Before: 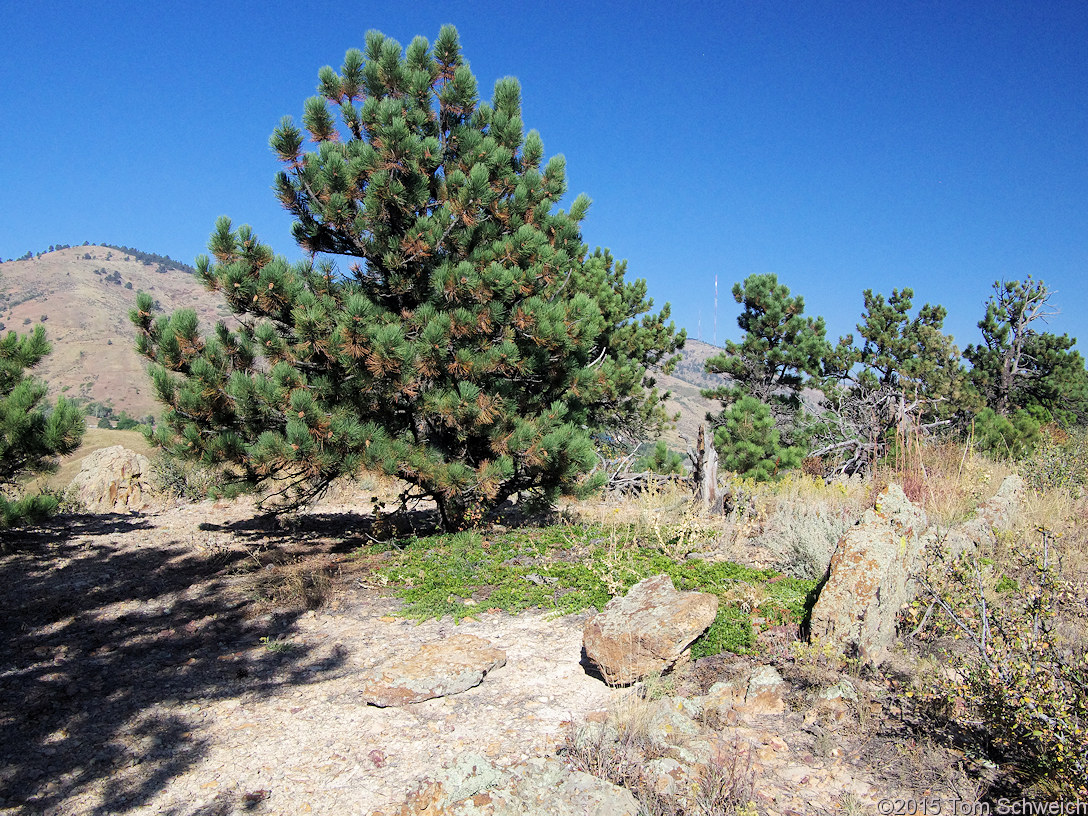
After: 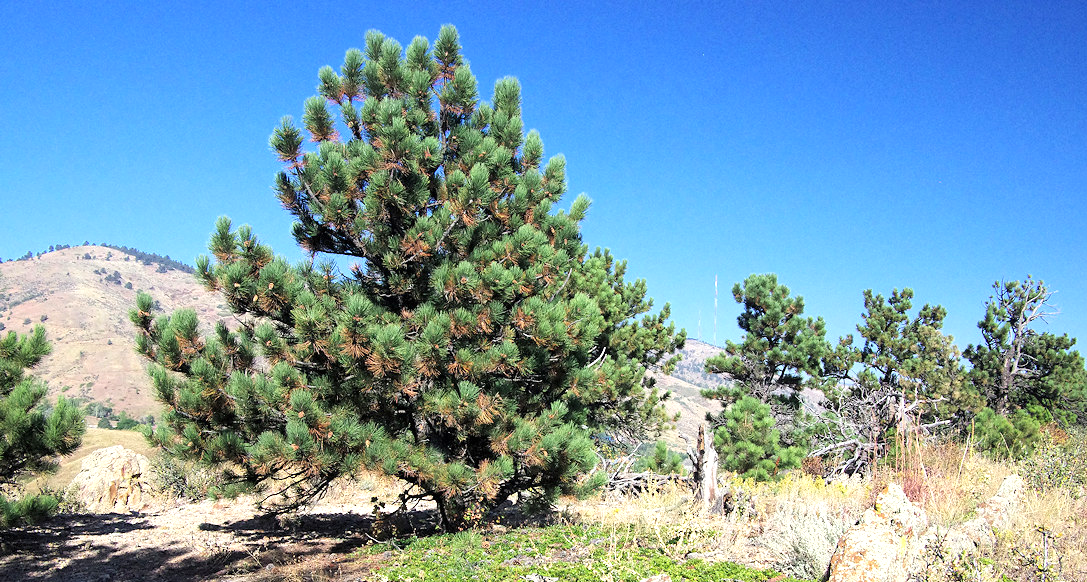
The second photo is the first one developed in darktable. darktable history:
crop: bottom 28.576%
exposure: black level correction 0, exposure 0.7 EV, compensate exposure bias true, compensate highlight preservation false
